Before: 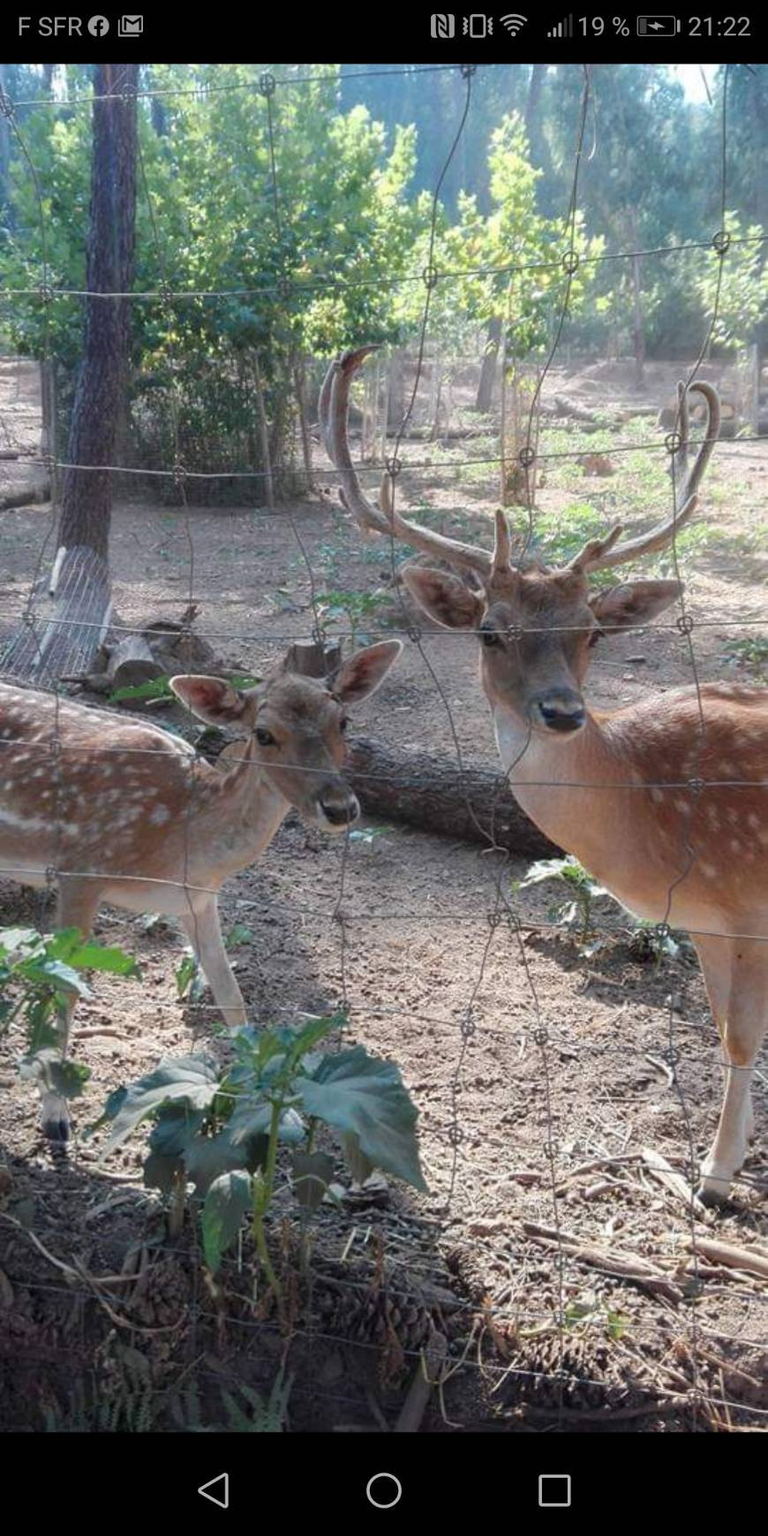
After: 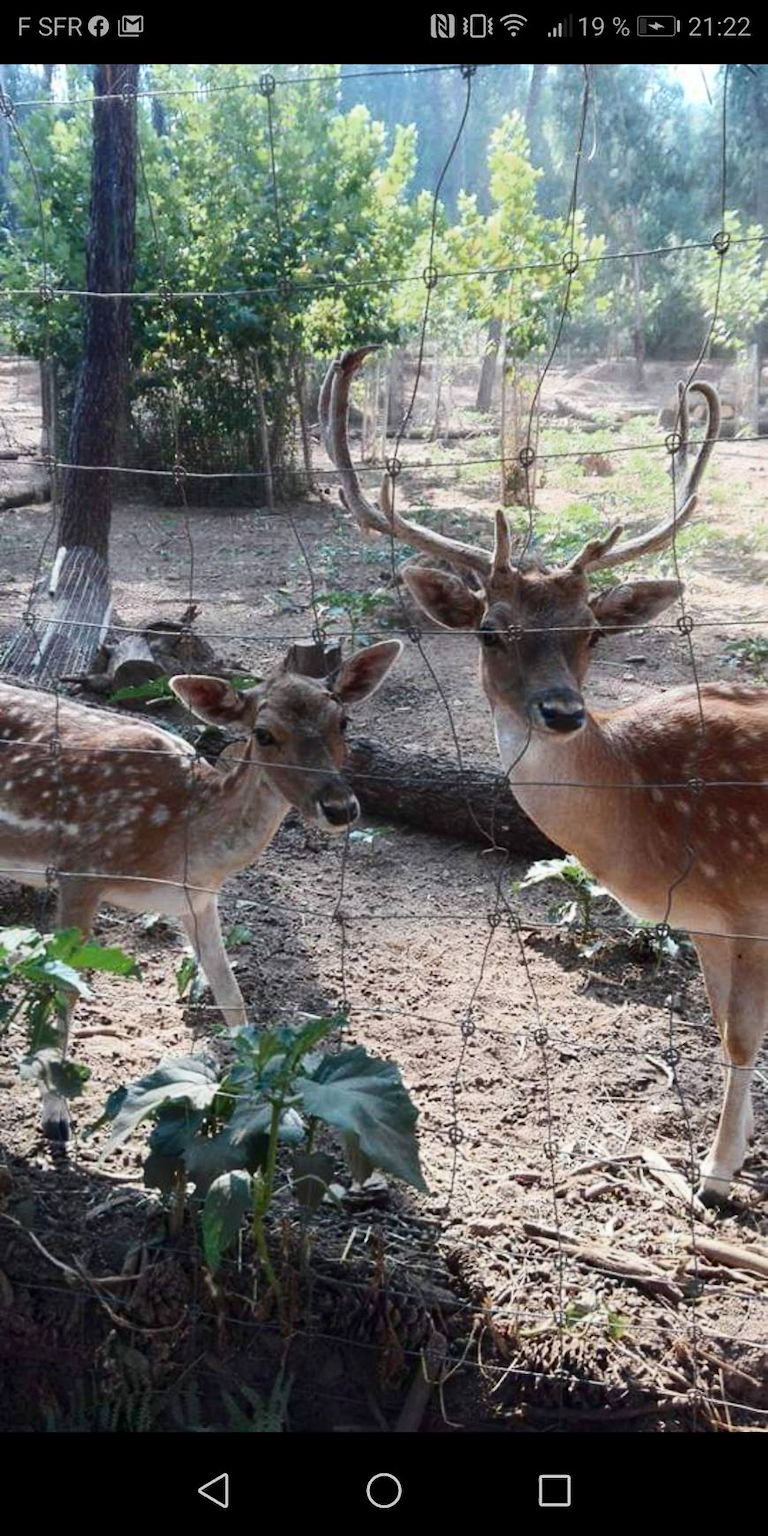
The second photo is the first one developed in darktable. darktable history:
sharpen: radius 2.905, amount 0.874, threshold 47.143
contrast brightness saturation: contrast 0.273
color zones: curves: ch0 [(0.27, 0.396) (0.563, 0.504) (0.75, 0.5) (0.787, 0.307)]
